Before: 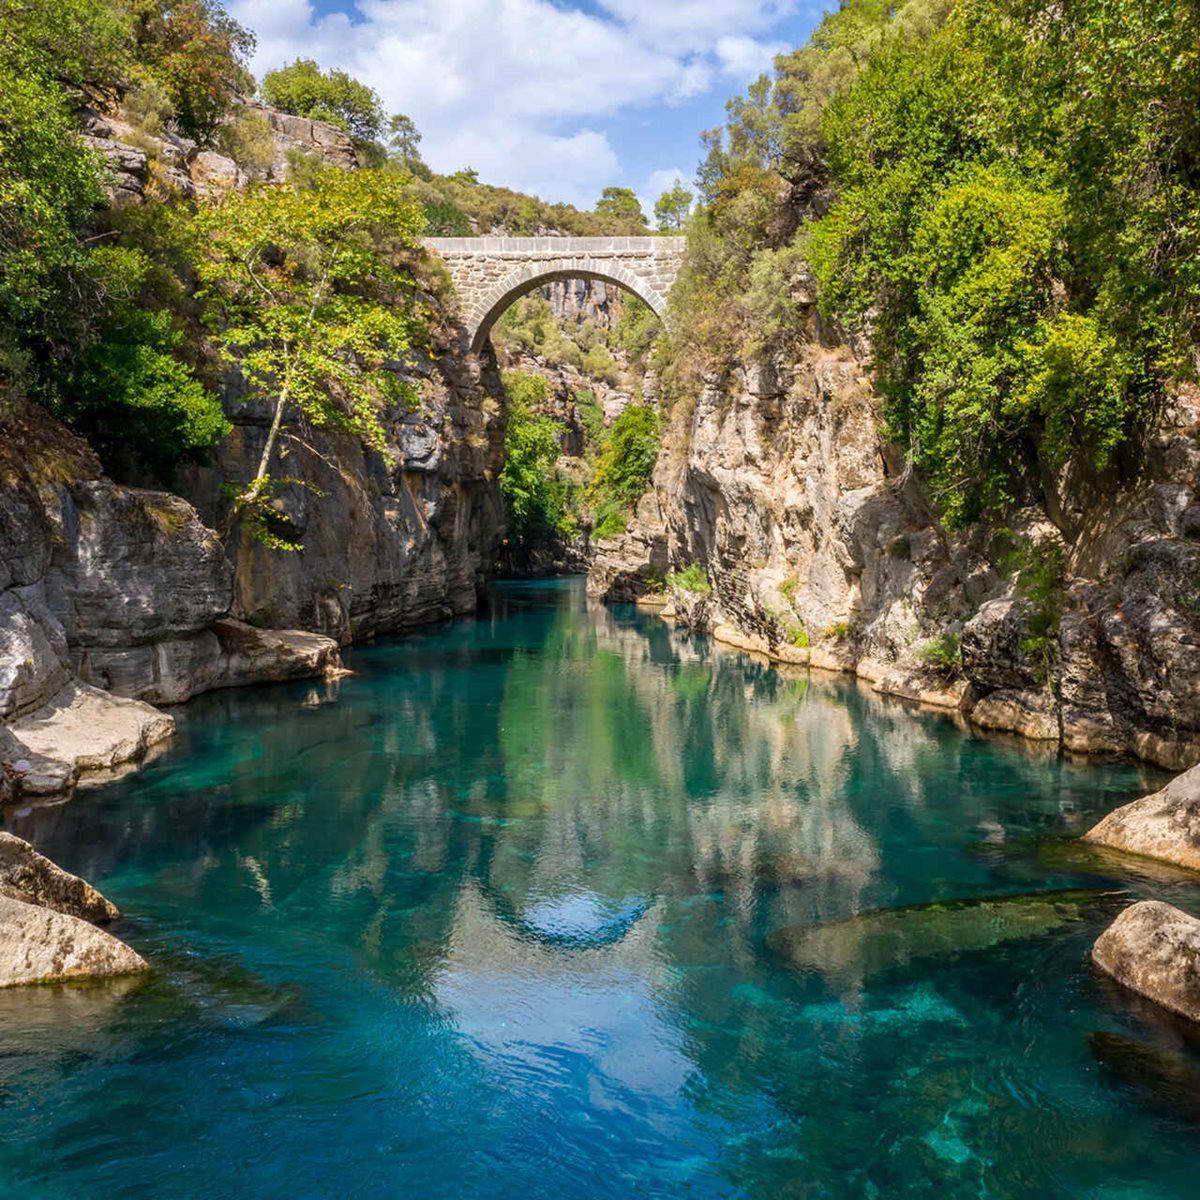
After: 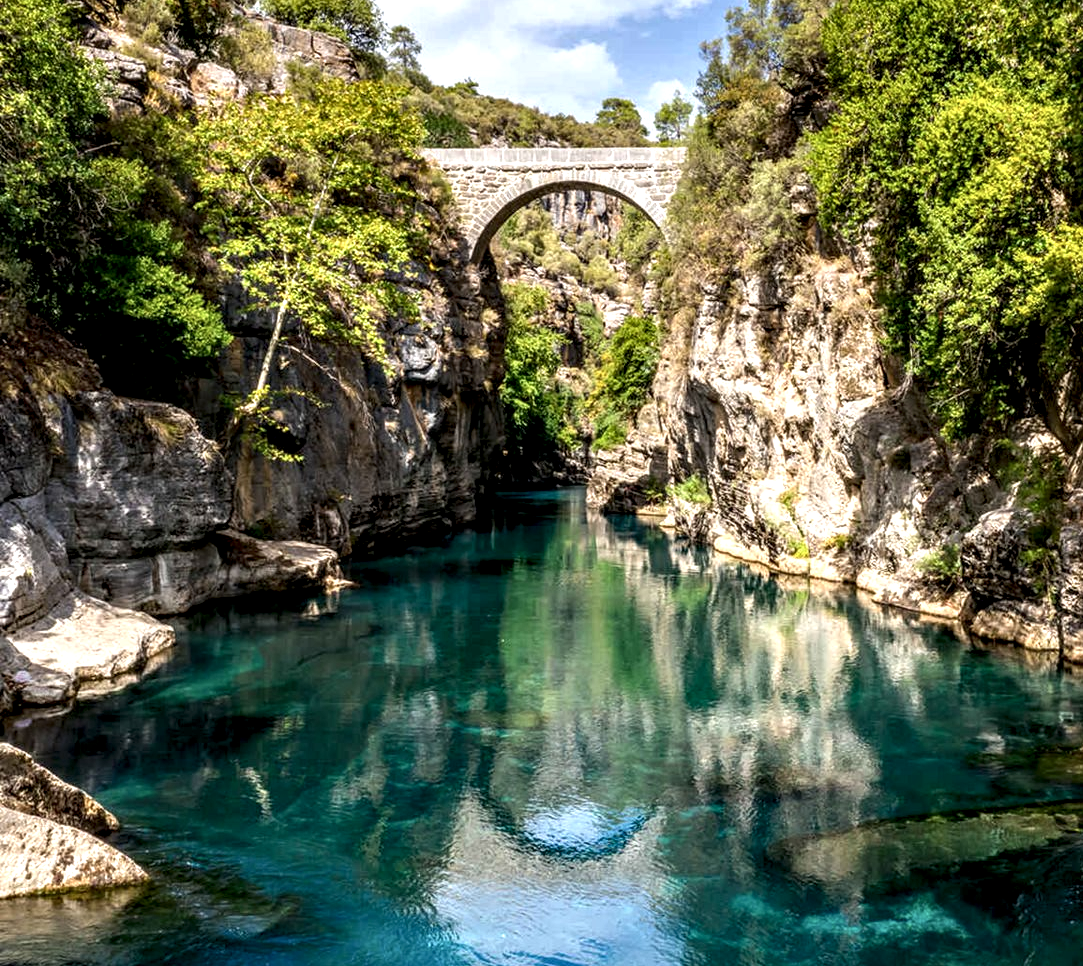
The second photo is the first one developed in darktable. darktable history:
crop: top 7.49%, right 9.717%, bottom 11.943%
local contrast: highlights 80%, shadows 57%, detail 175%, midtone range 0.602
